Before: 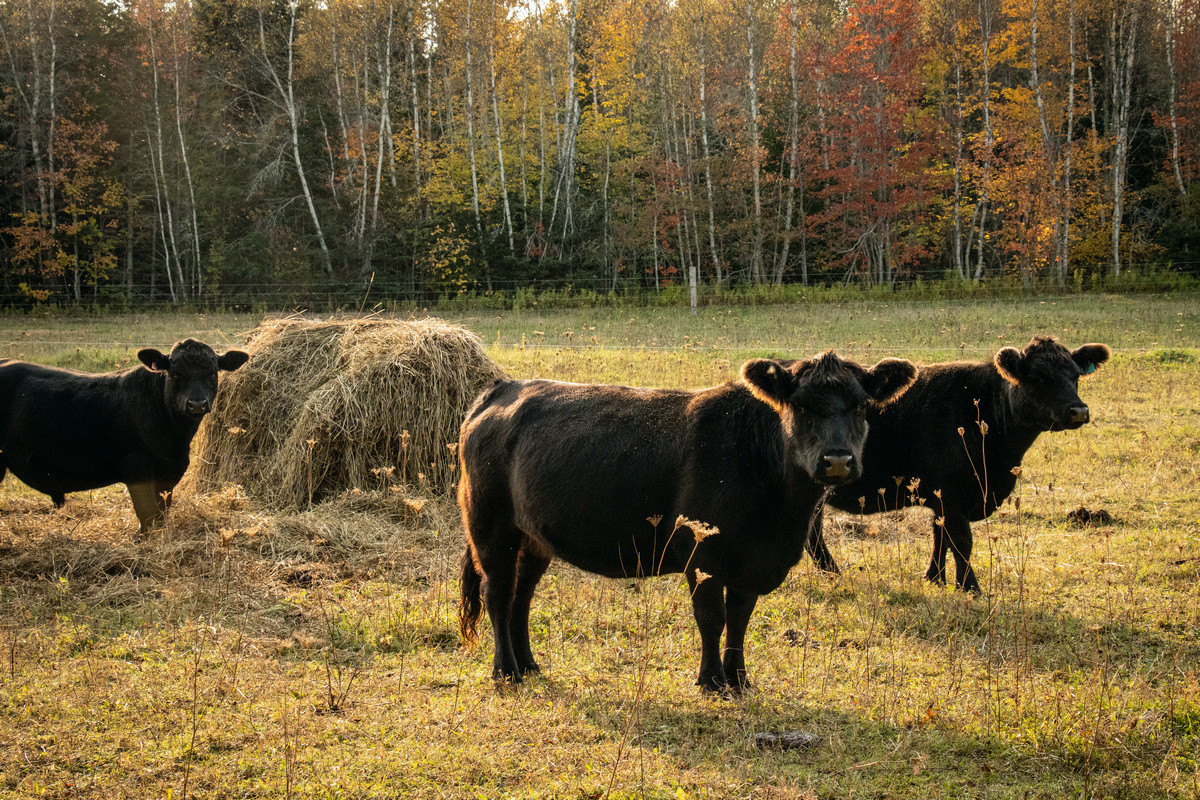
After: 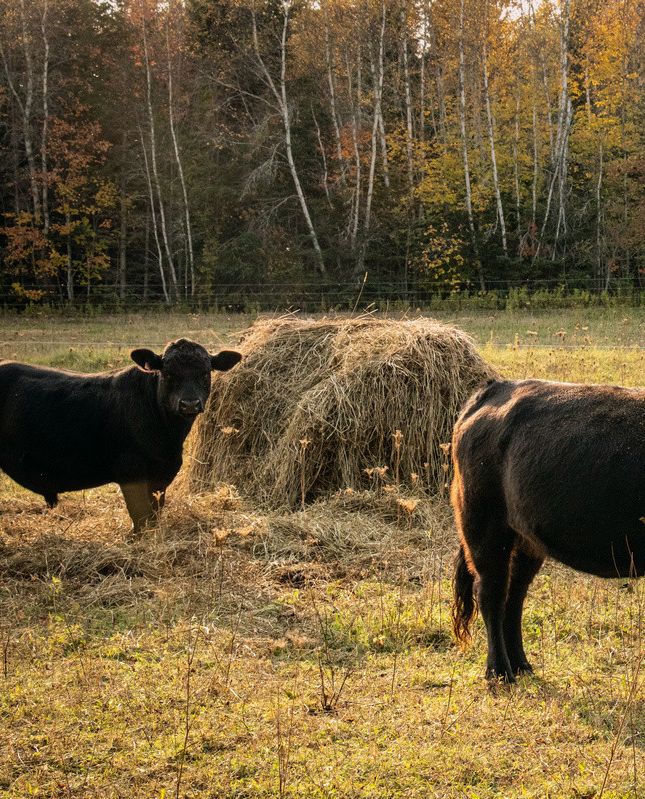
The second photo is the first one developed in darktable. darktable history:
graduated density: density 0.38 EV, hardness 21%, rotation -6.11°, saturation 32%
crop: left 0.587%, right 45.588%, bottom 0.086%
